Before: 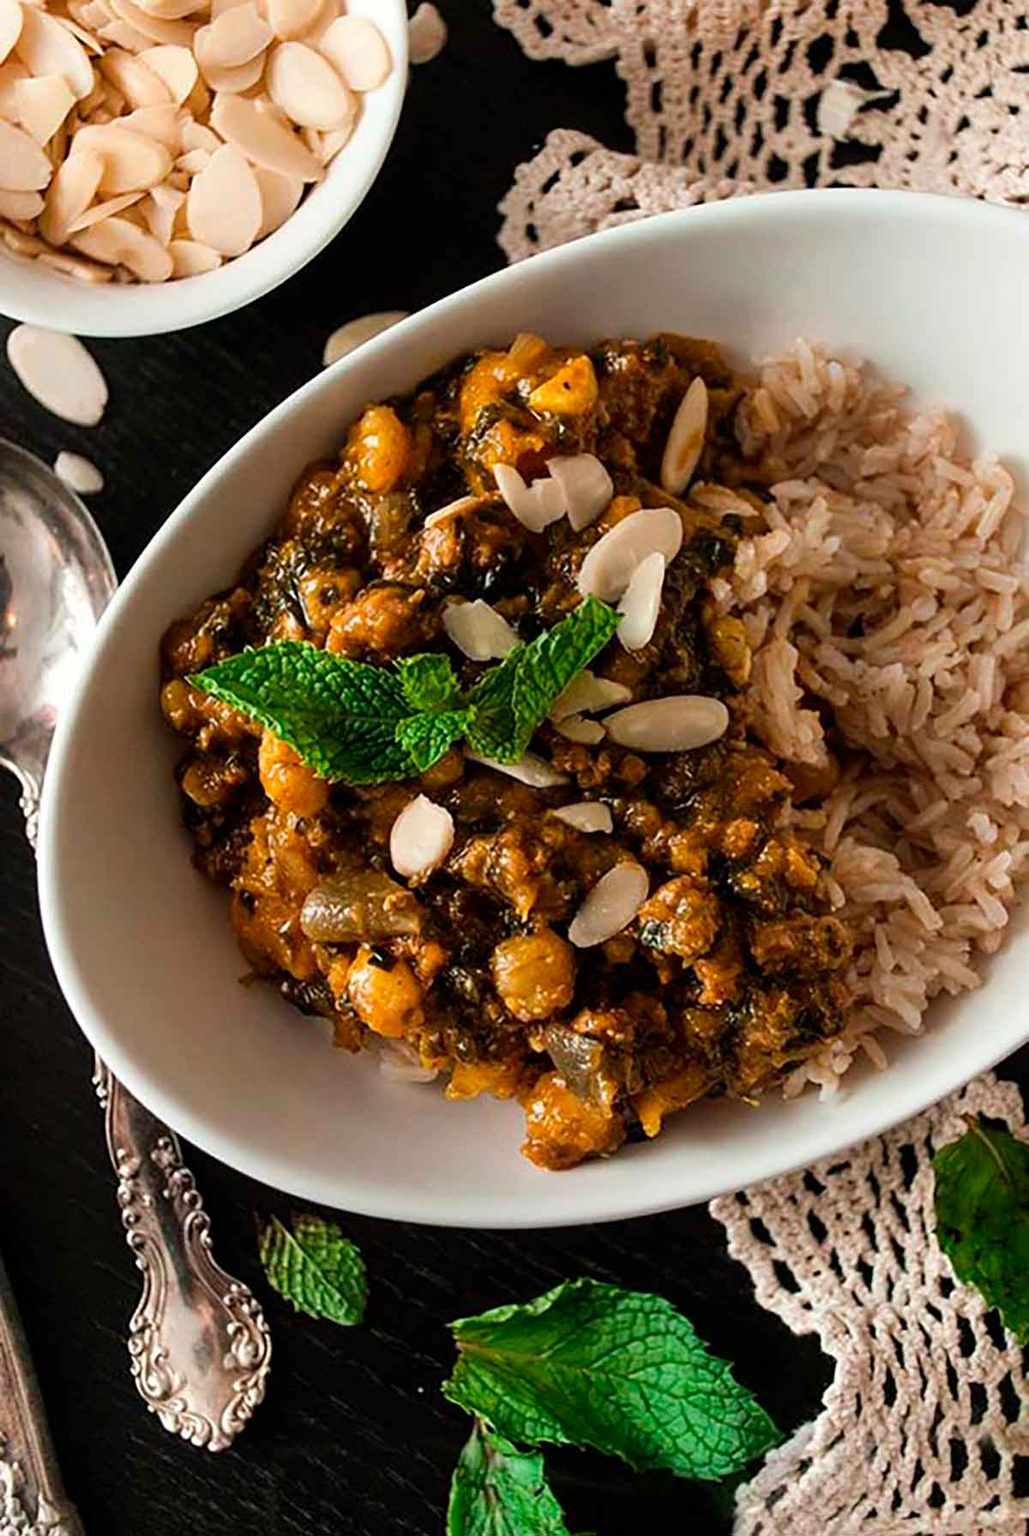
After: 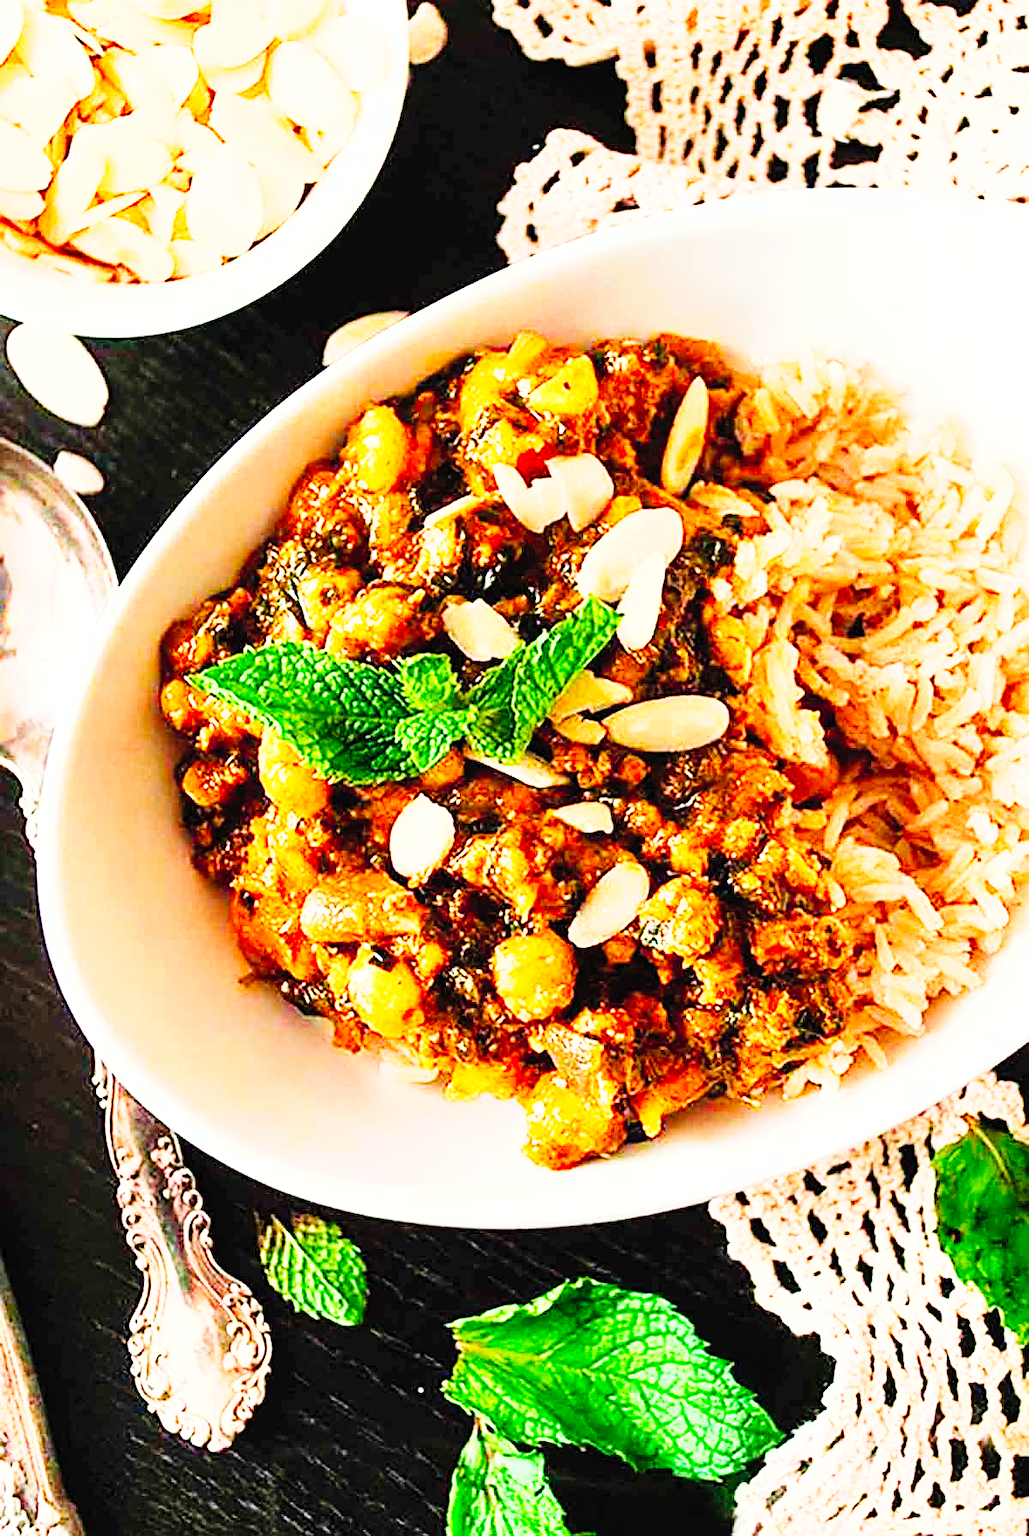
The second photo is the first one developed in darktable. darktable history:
sharpen: on, module defaults
contrast brightness saturation: contrast 0.068, brightness 0.172, saturation 0.398
shadows and highlights: shadows 20.48, highlights -19.59, soften with gaussian
base curve: curves: ch0 [(0, 0) (0, 0.001) (0.001, 0.001) (0.004, 0.002) (0.007, 0.004) (0.015, 0.013) (0.033, 0.045) (0.052, 0.096) (0.075, 0.17) (0.099, 0.241) (0.163, 0.42) (0.219, 0.55) (0.259, 0.616) (0.327, 0.722) (0.365, 0.765) (0.522, 0.873) (0.547, 0.881) (0.689, 0.919) (0.826, 0.952) (1, 1)], preserve colors none
exposure: exposure 1.147 EV, compensate highlight preservation false
